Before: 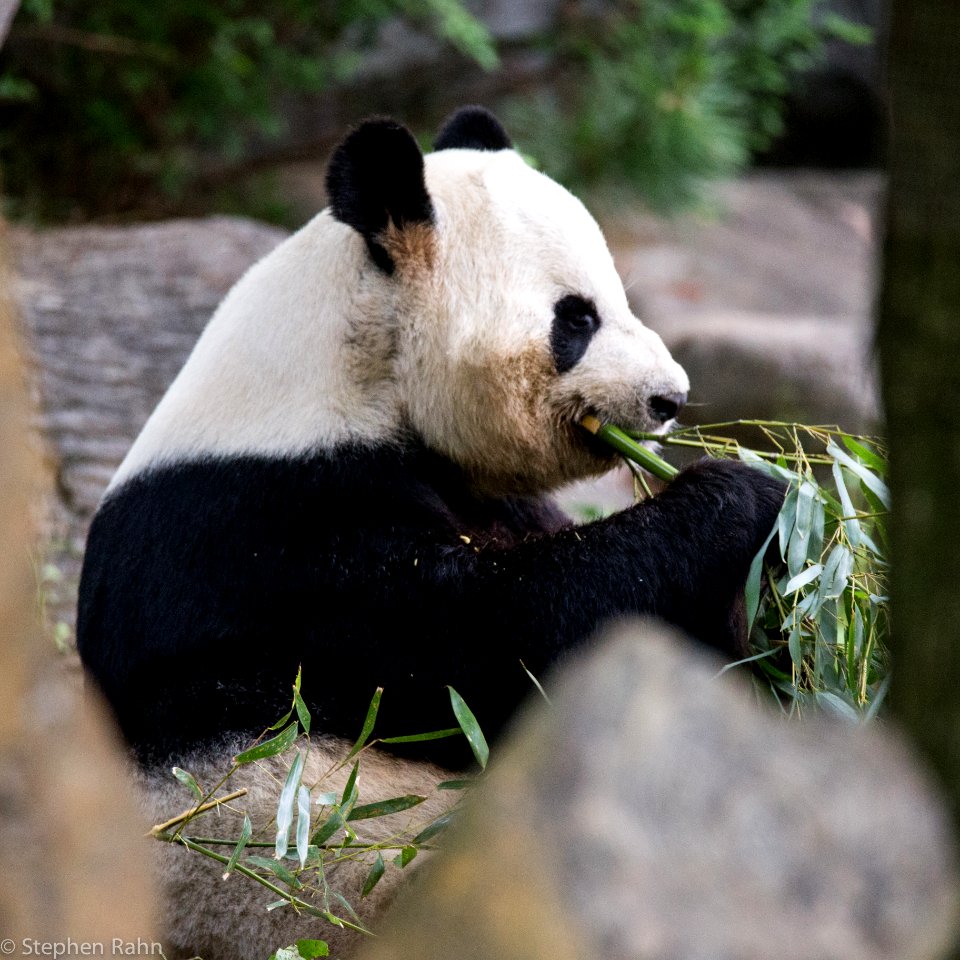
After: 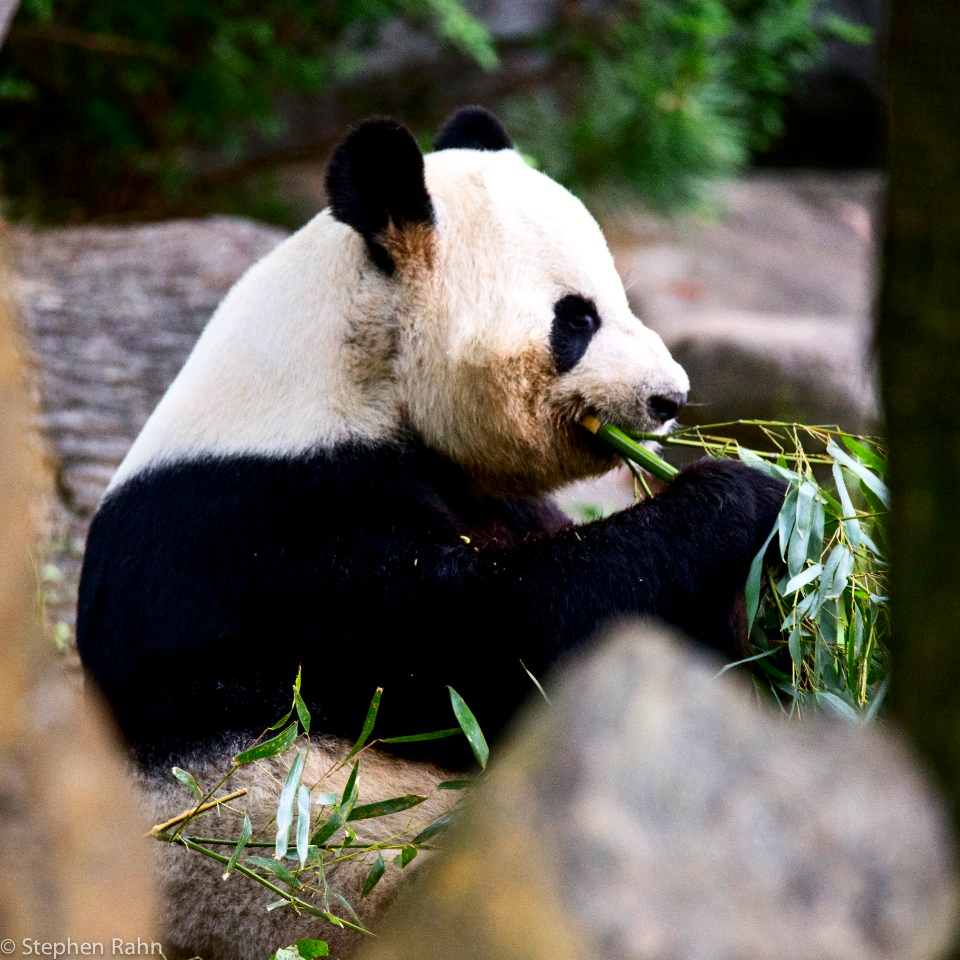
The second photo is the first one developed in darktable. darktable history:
contrast brightness saturation: contrast 0.18, saturation 0.306
